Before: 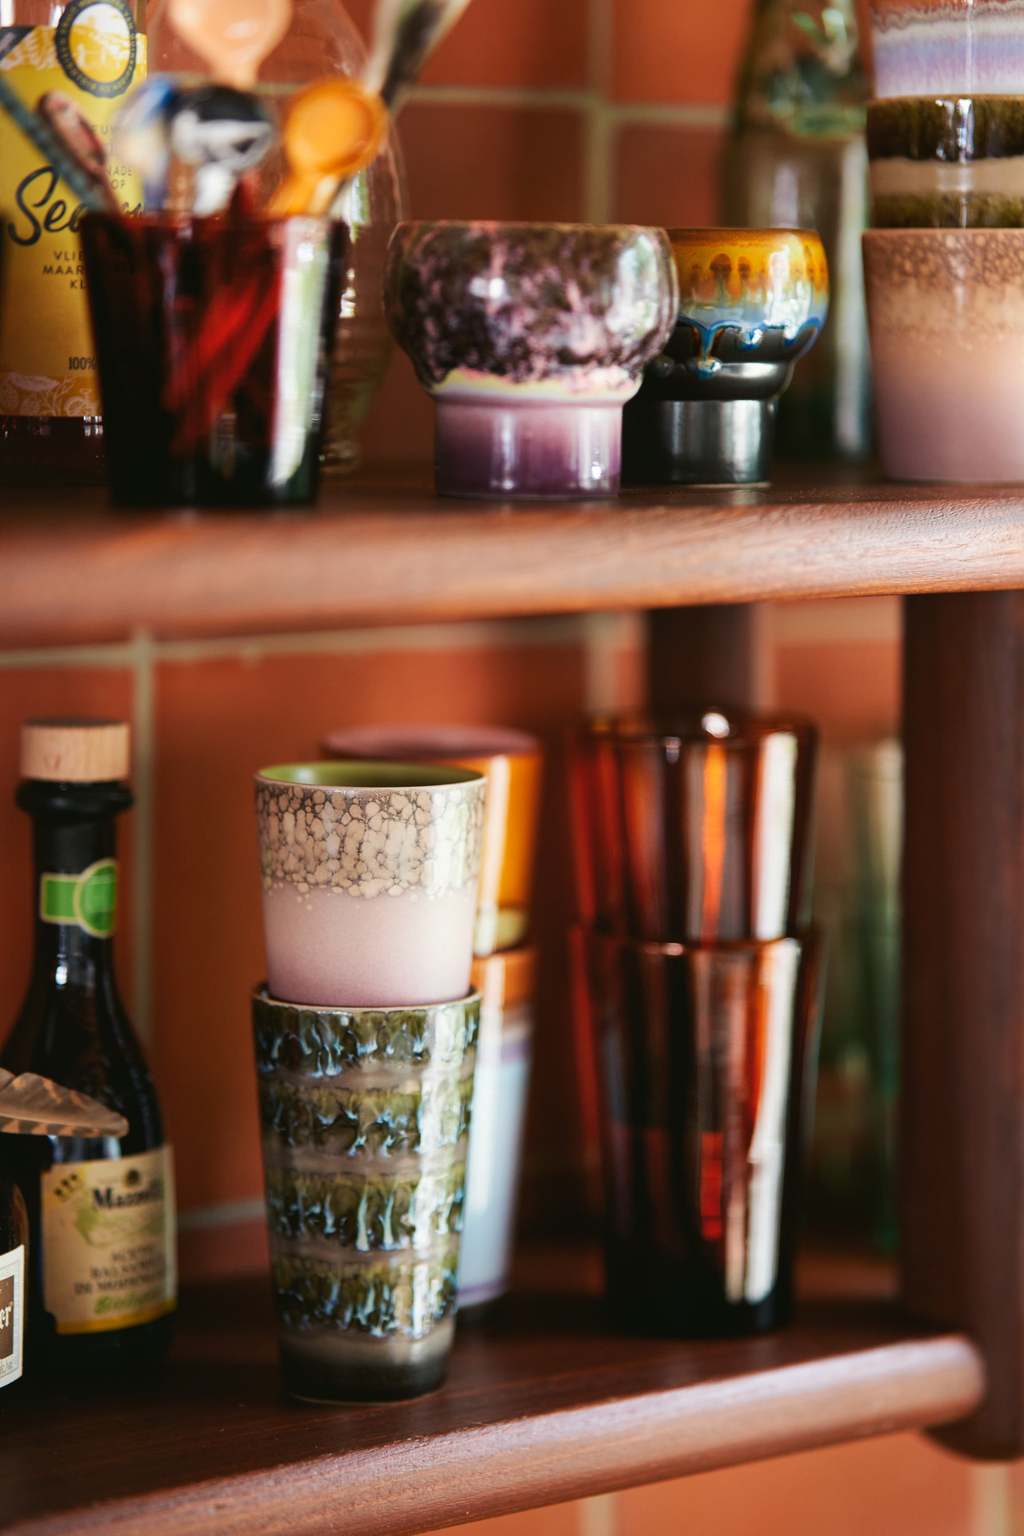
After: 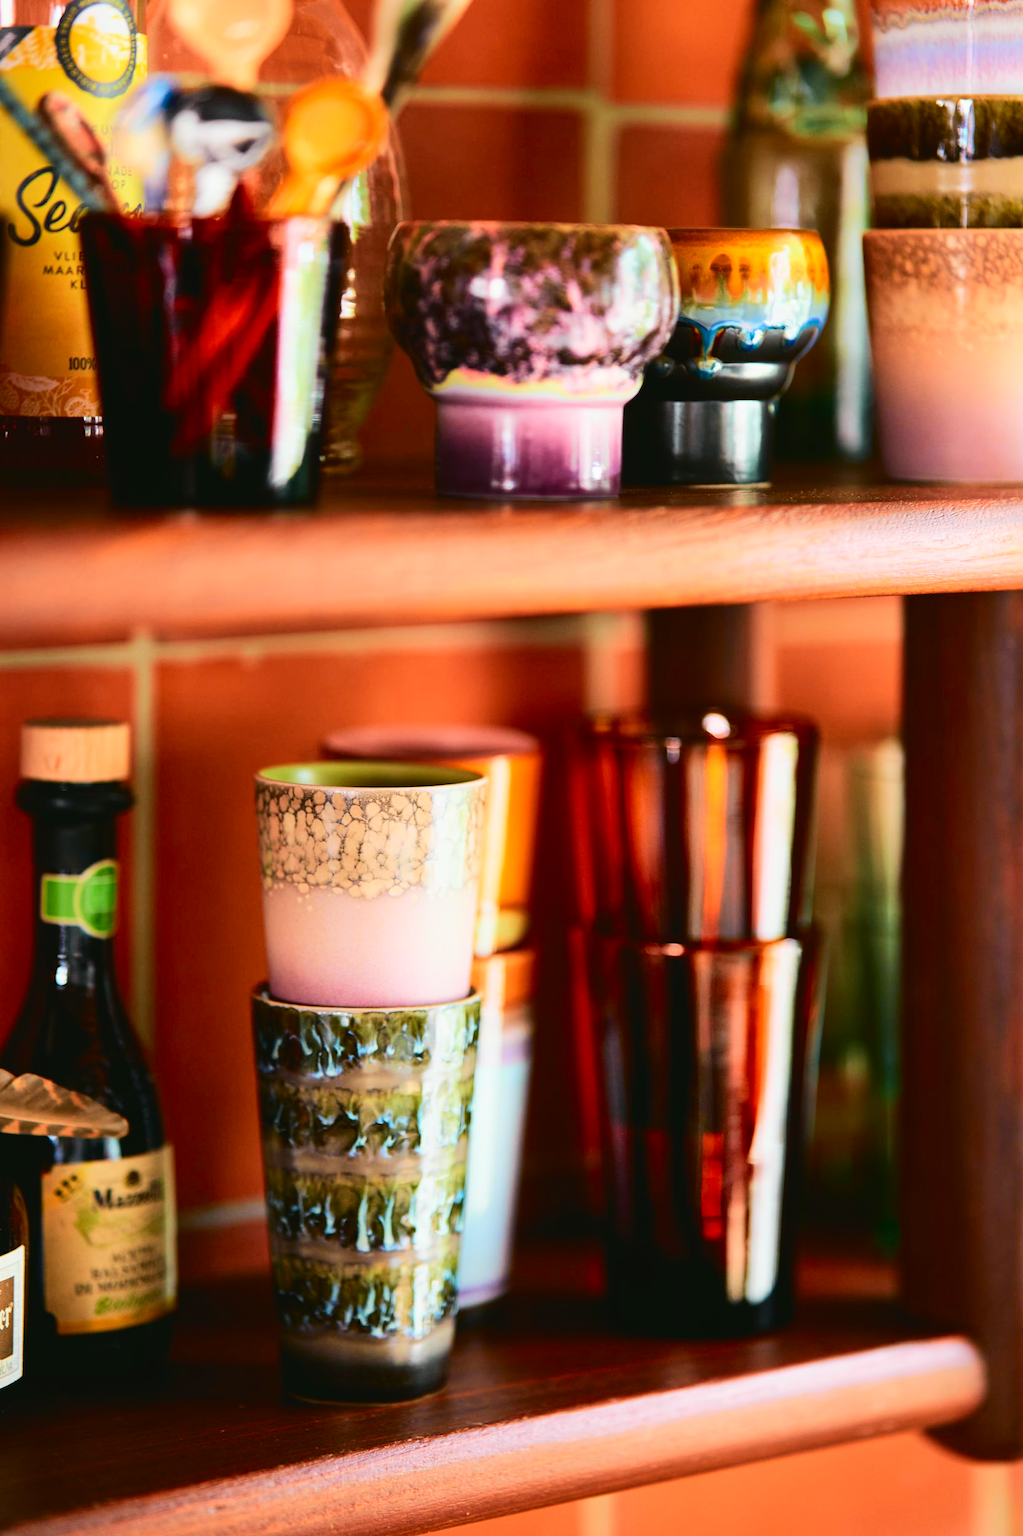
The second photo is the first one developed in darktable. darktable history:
crop and rotate: left 0.089%, bottom 0.007%
tone curve: curves: ch0 [(0, 0.014) (0.12, 0.096) (0.386, 0.49) (0.54, 0.684) (0.751, 0.855) (0.89, 0.943) (0.998, 0.989)]; ch1 [(0, 0) (0.133, 0.099) (0.437, 0.41) (0.5, 0.5) (0.517, 0.536) (0.548, 0.575) (0.582, 0.639) (0.627, 0.692) (0.836, 0.868) (1, 1)]; ch2 [(0, 0) (0.374, 0.341) (0.456, 0.443) (0.478, 0.49) (0.501, 0.5) (0.528, 0.538) (0.55, 0.6) (0.572, 0.633) (0.702, 0.775) (1, 1)], color space Lab, independent channels, preserve colors none
